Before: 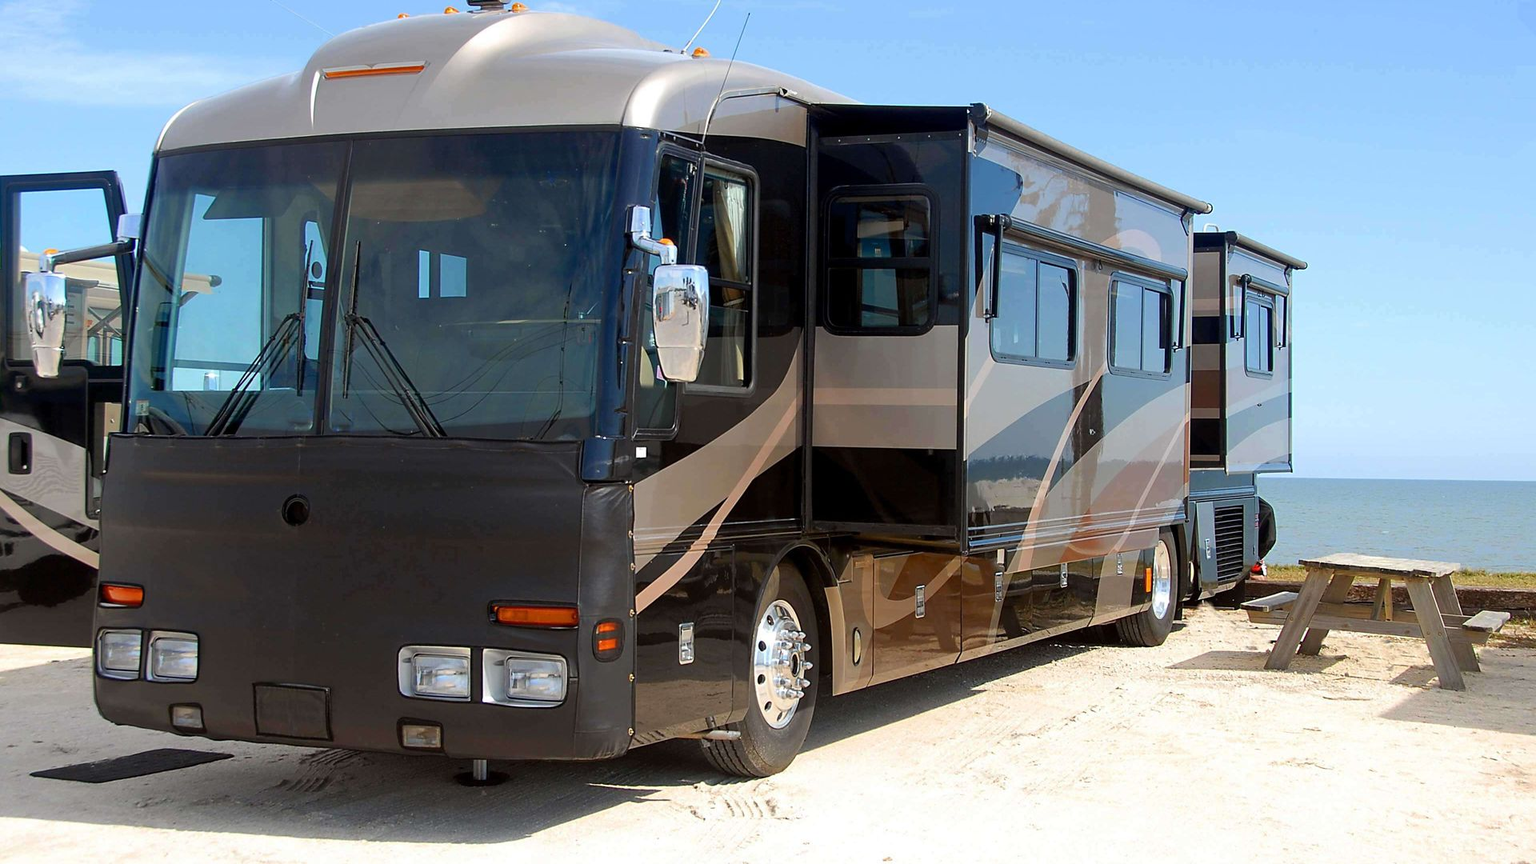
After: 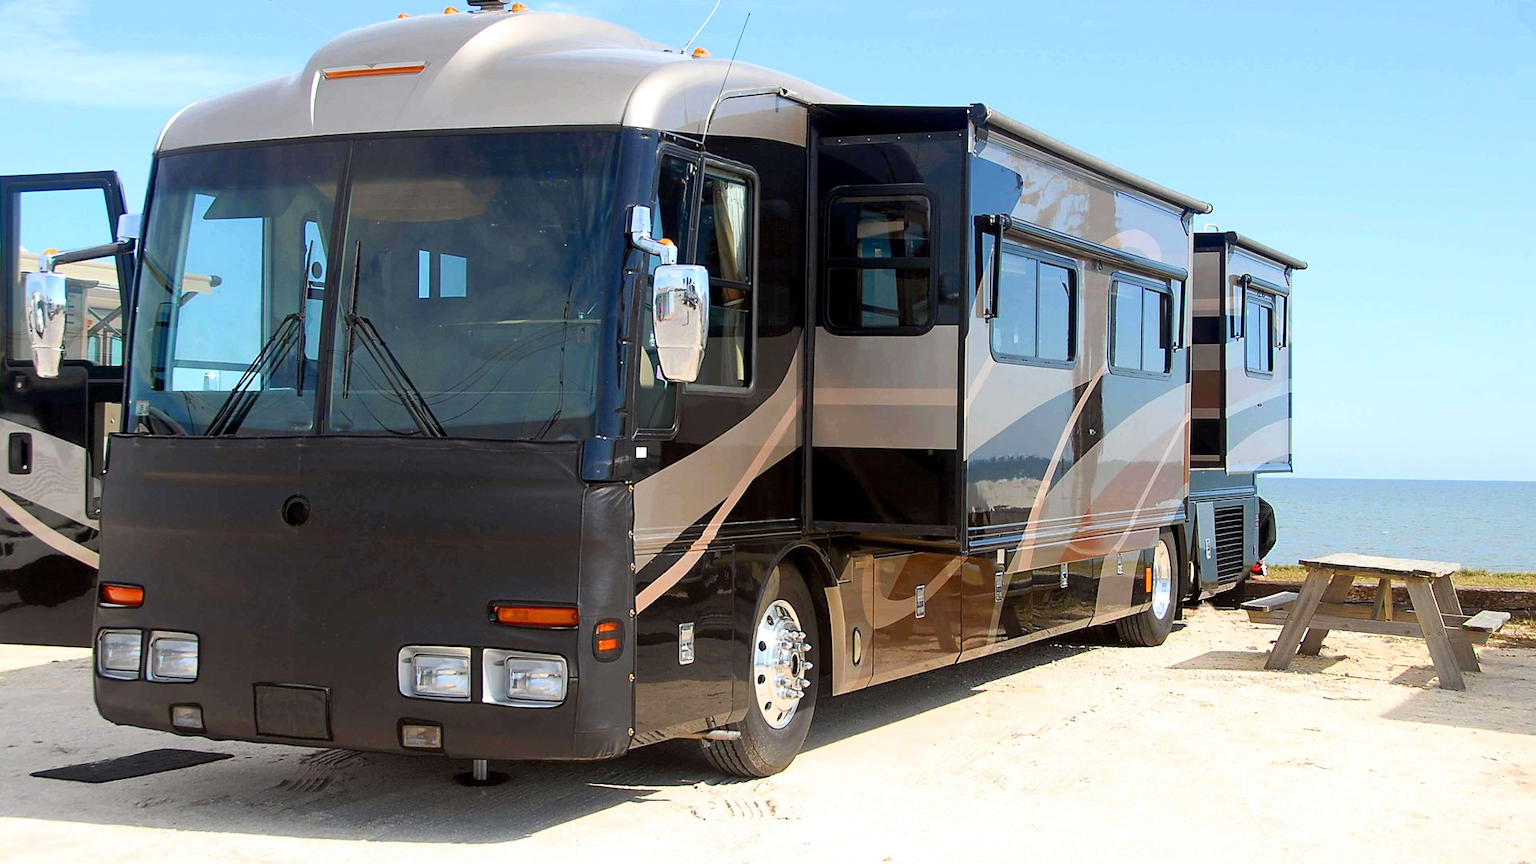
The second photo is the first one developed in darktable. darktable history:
base curve: curves: ch0 [(0, 0) (0.666, 0.806) (1, 1)]
